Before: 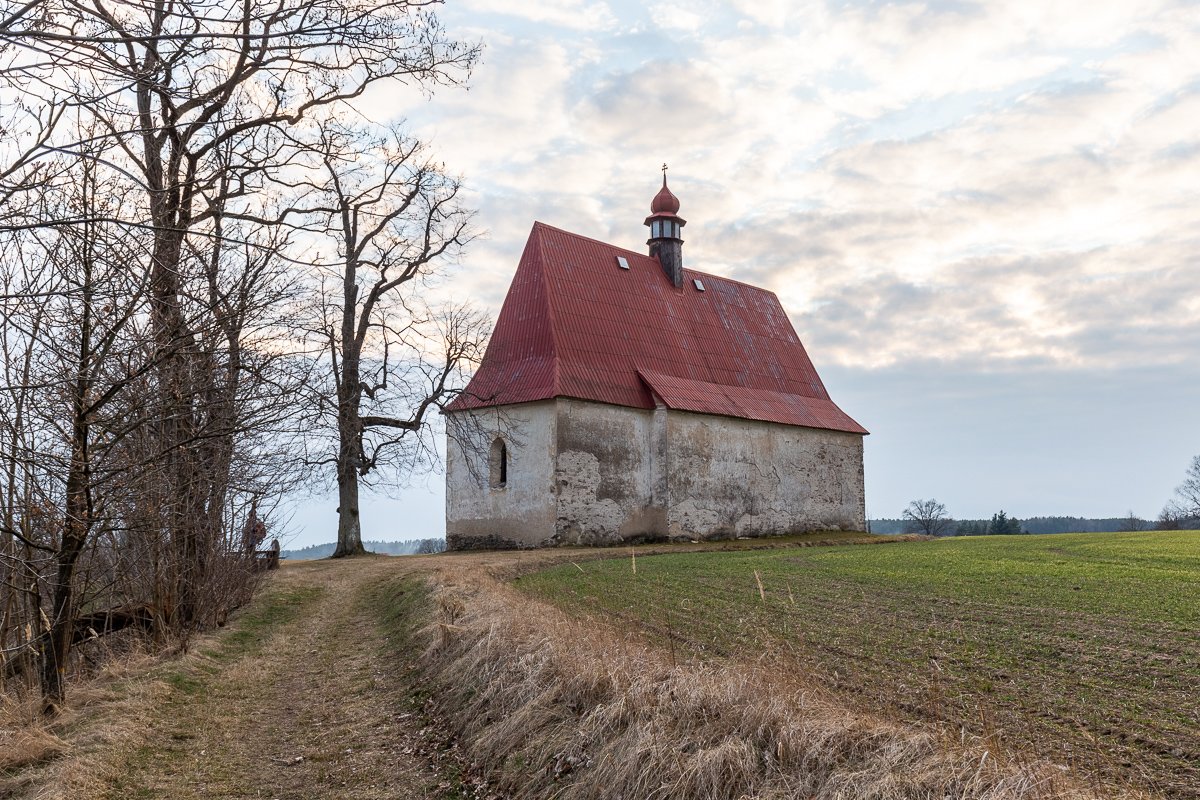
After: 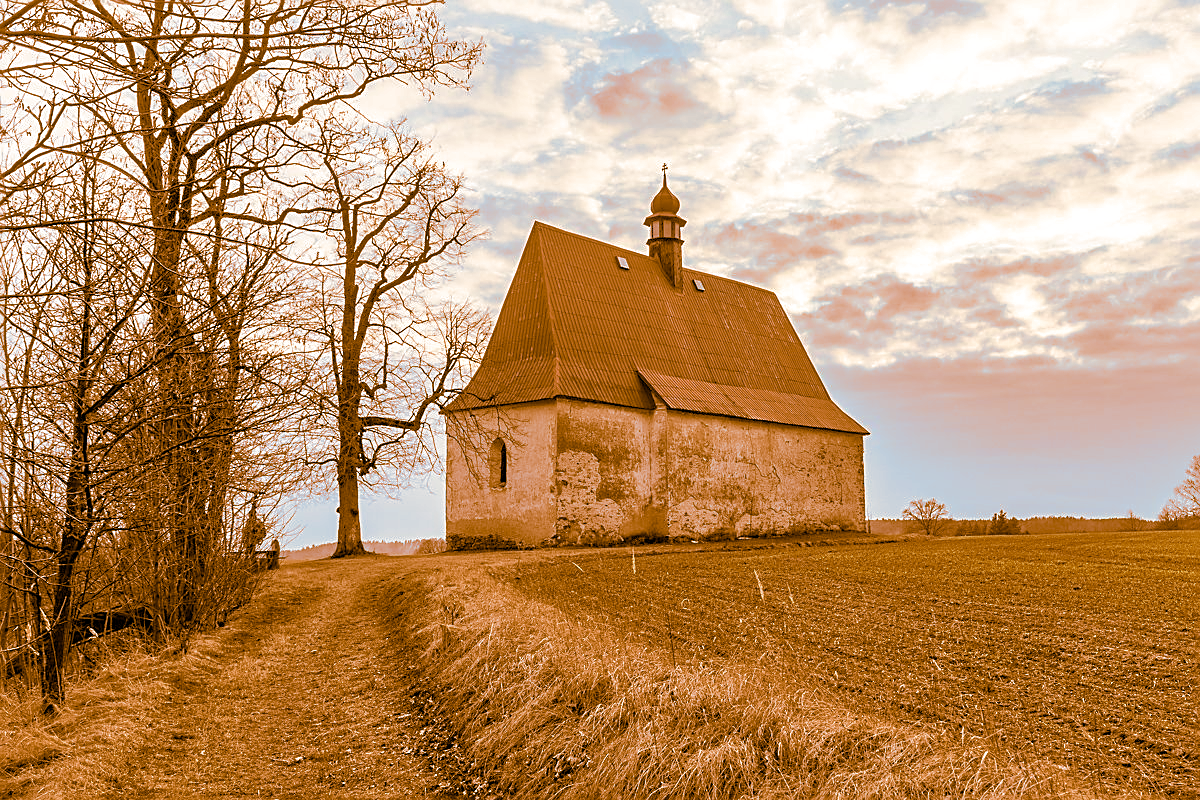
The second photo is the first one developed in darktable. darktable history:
split-toning: shadows › hue 26°, shadows › saturation 0.92, highlights › hue 40°, highlights › saturation 0.92, balance -63, compress 0%
shadows and highlights: on, module defaults
tone equalizer: -8 EV 0.001 EV, -7 EV -0.004 EV, -6 EV 0.009 EV, -5 EV 0.032 EV, -4 EV 0.276 EV, -3 EV 0.644 EV, -2 EV 0.584 EV, -1 EV 0.187 EV, +0 EV 0.024 EV
sharpen: on, module defaults
